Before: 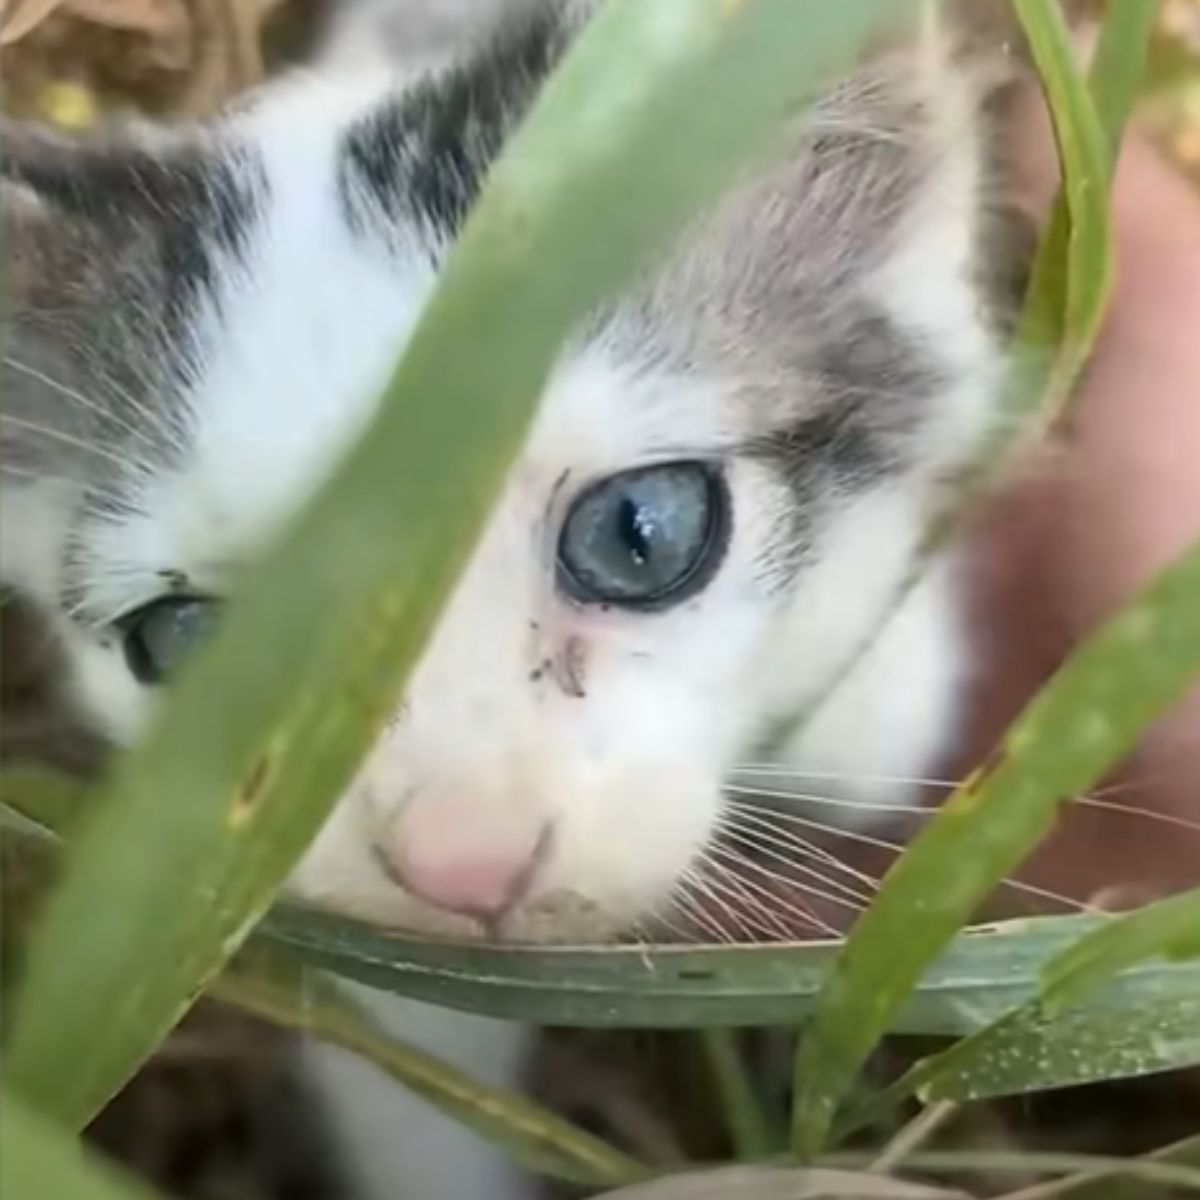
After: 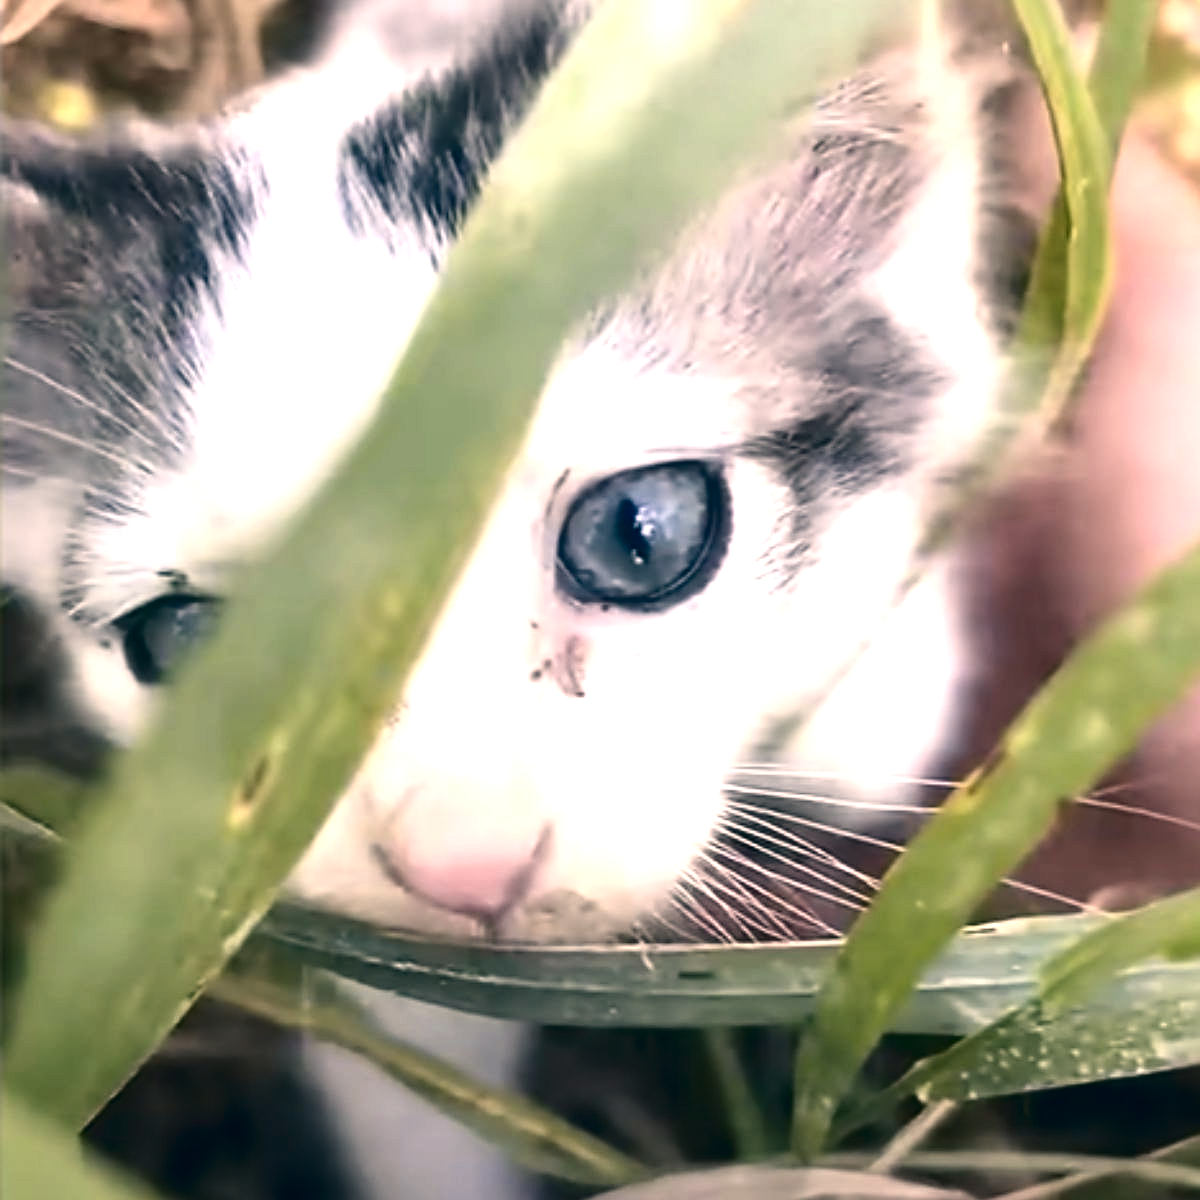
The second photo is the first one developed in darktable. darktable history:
color correction: highlights a* 14.35, highlights b* 5.84, shadows a* -6.33, shadows b* -15.53, saturation 0.854
sharpen: on, module defaults
tone curve: curves: ch0 [(0.016, 0.011) (0.21, 0.113) (0.515, 0.476) (0.78, 0.795) (1, 0.981)], color space Lab, independent channels, preserve colors none
levels: levels [0, 0.394, 0.787]
